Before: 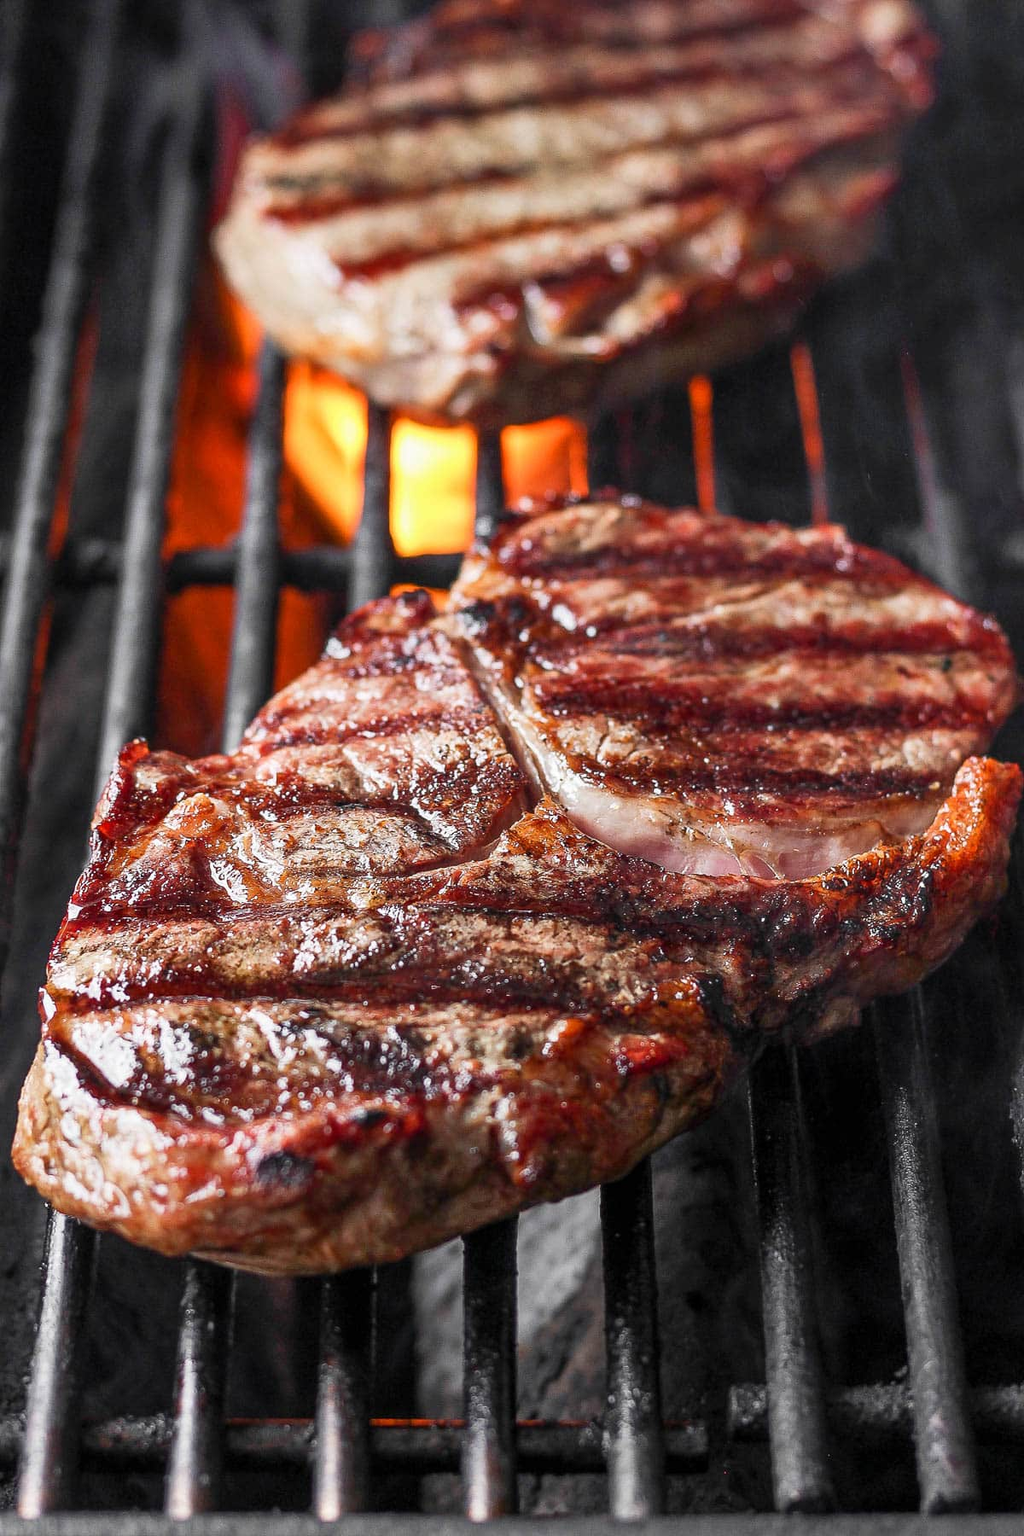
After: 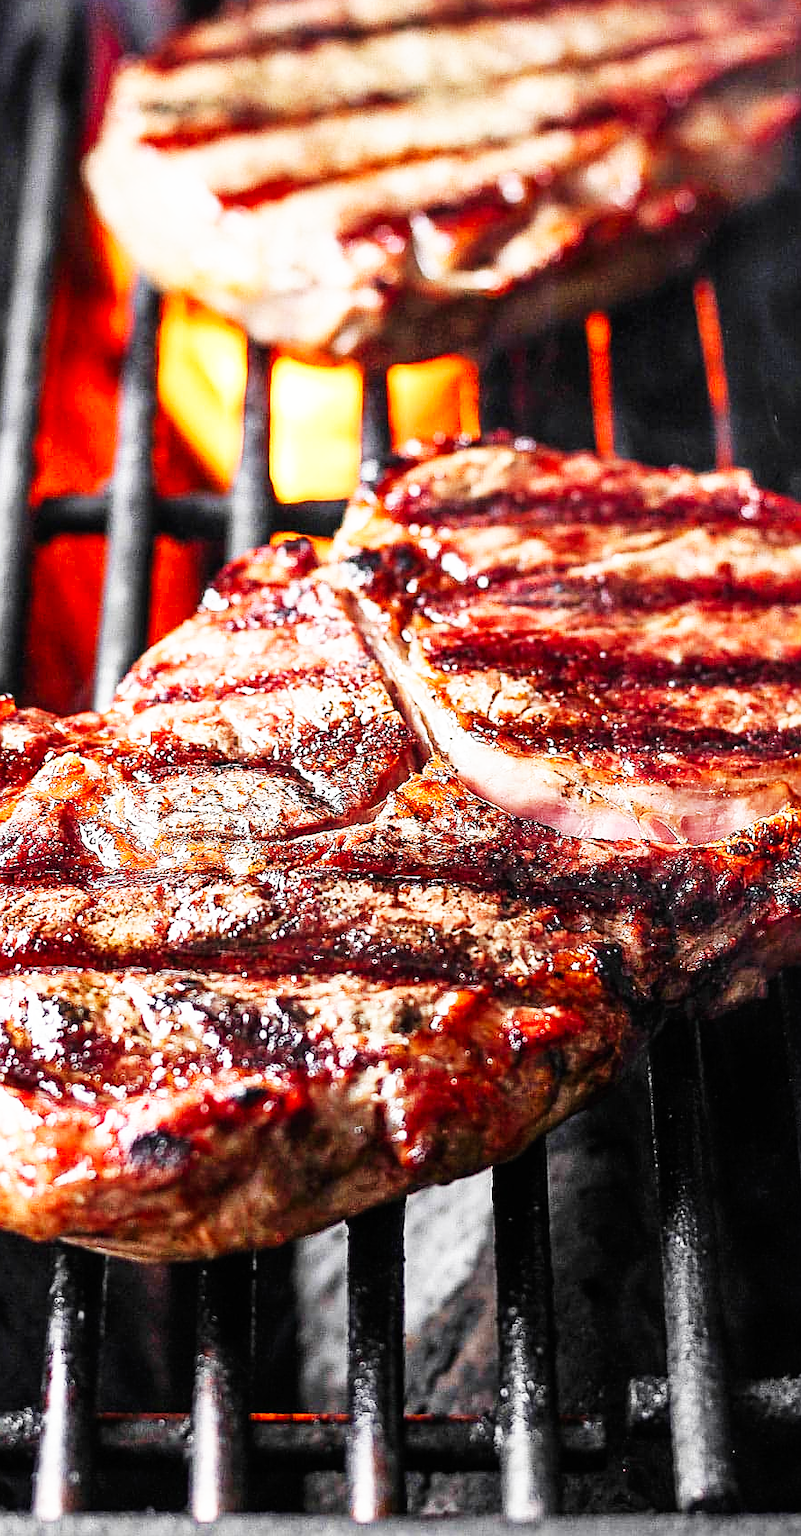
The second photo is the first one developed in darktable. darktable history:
base curve: curves: ch0 [(0, 0) (0.007, 0.004) (0.027, 0.03) (0.046, 0.07) (0.207, 0.54) (0.442, 0.872) (0.673, 0.972) (1, 1)], preserve colors none
crop and rotate: left 13.15%, top 5.251%, right 12.609%
sharpen: on, module defaults
